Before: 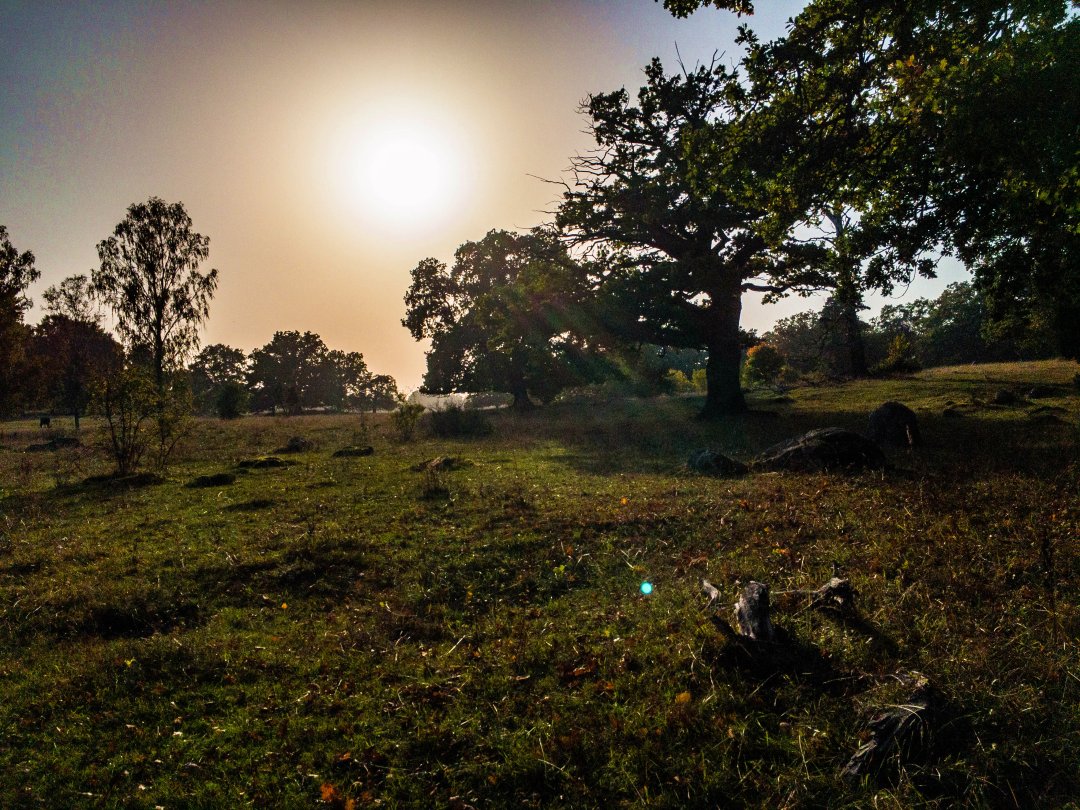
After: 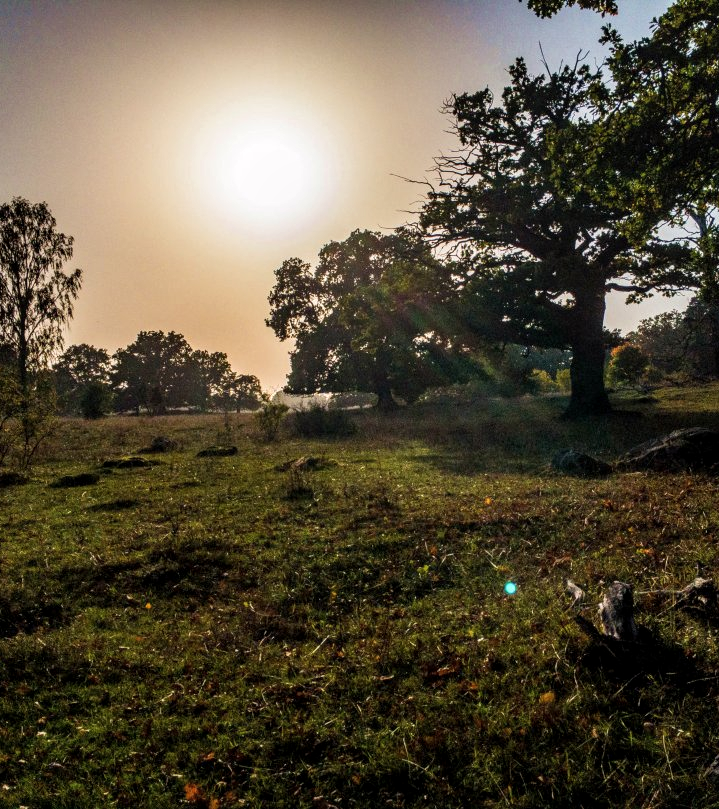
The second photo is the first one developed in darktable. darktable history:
local contrast: on, module defaults
crop and rotate: left 12.673%, right 20.66%
